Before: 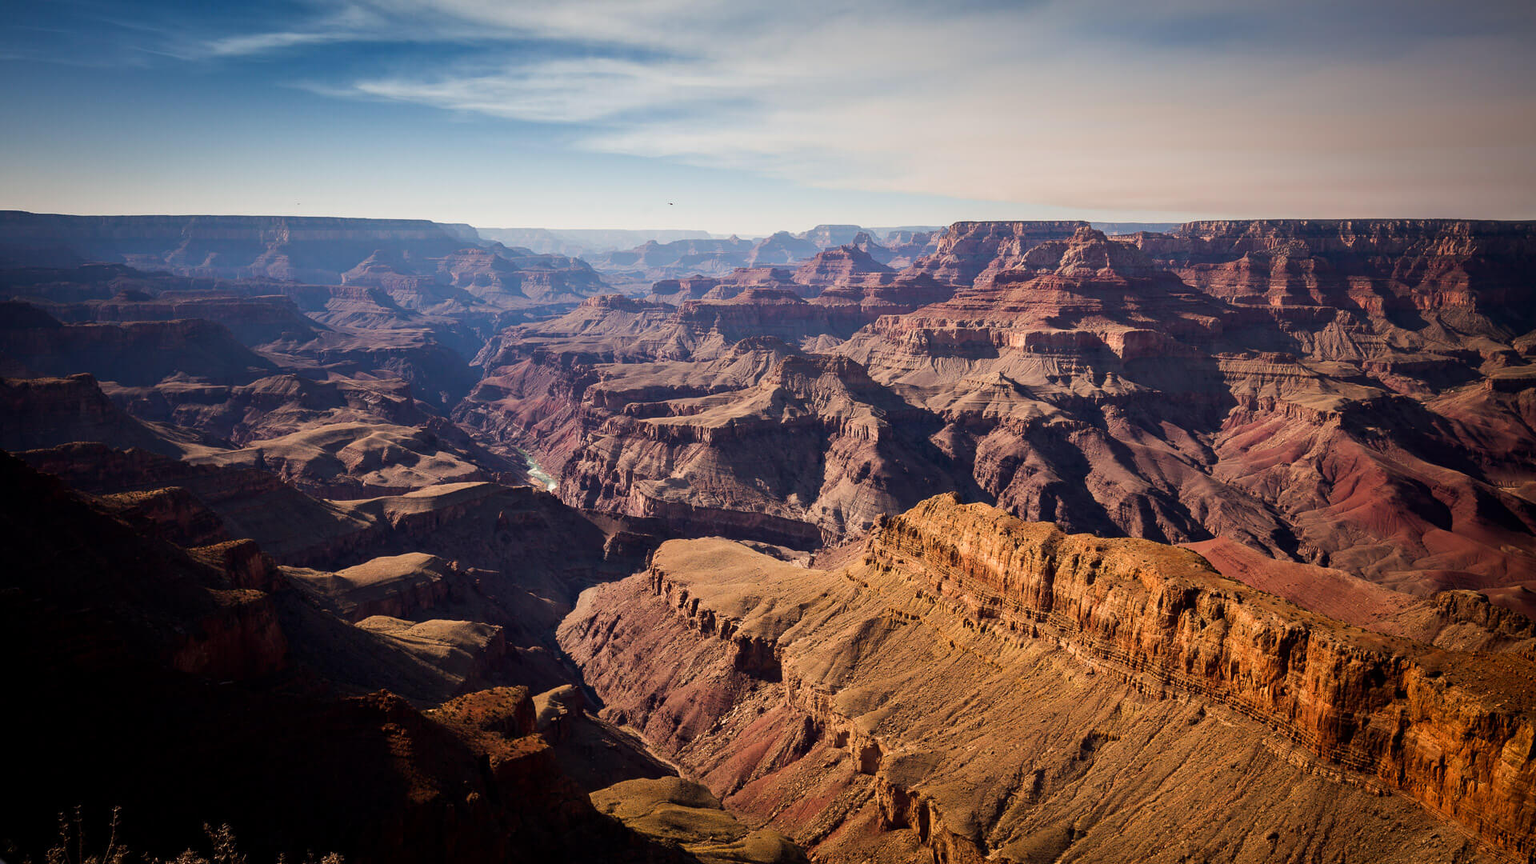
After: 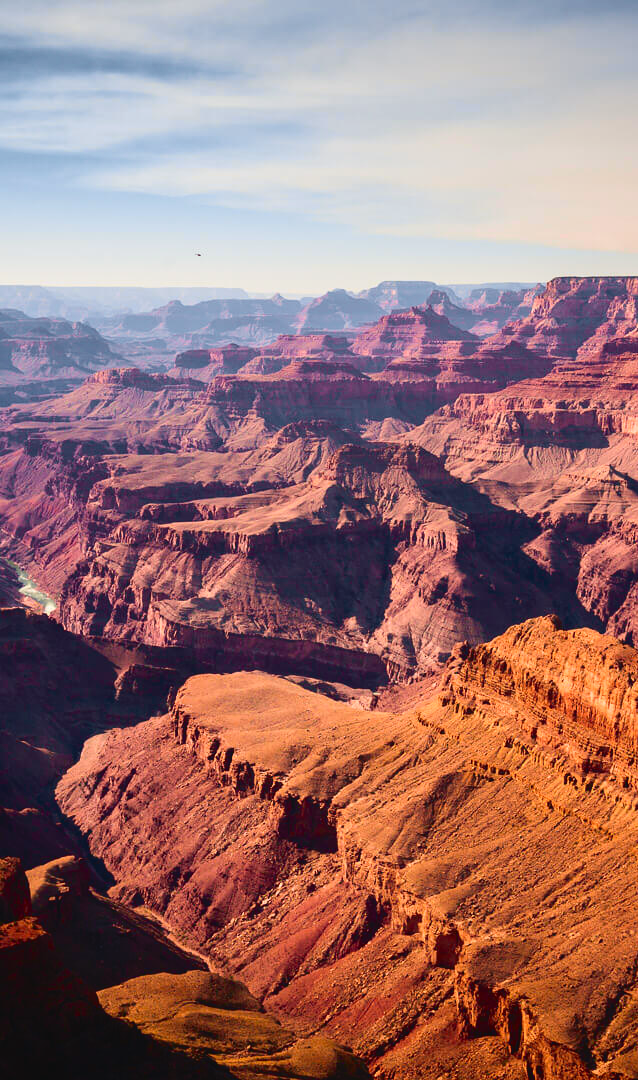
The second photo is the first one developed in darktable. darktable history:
tone curve: curves: ch0 [(0, 0.036) (0.119, 0.115) (0.466, 0.498) (0.715, 0.767) (0.817, 0.865) (1, 0.998)]; ch1 [(0, 0) (0.377, 0.416) (0.44, 0.461) (0.487, 0.49) (0.514, 0.517) (0.536, 0.577) (0.66, 0.724) (1, 1)]; ch2 [(0, 0) (0.38, 0.405) (0.463, 0.443) (0.492, 0.486) (0.526, 0.541) (0.578, 0.598) (0.653, 0.698) (1, 1)], color space Lab, independent channels, preserve colors none
crop: left 33.36%, right 33.36%
